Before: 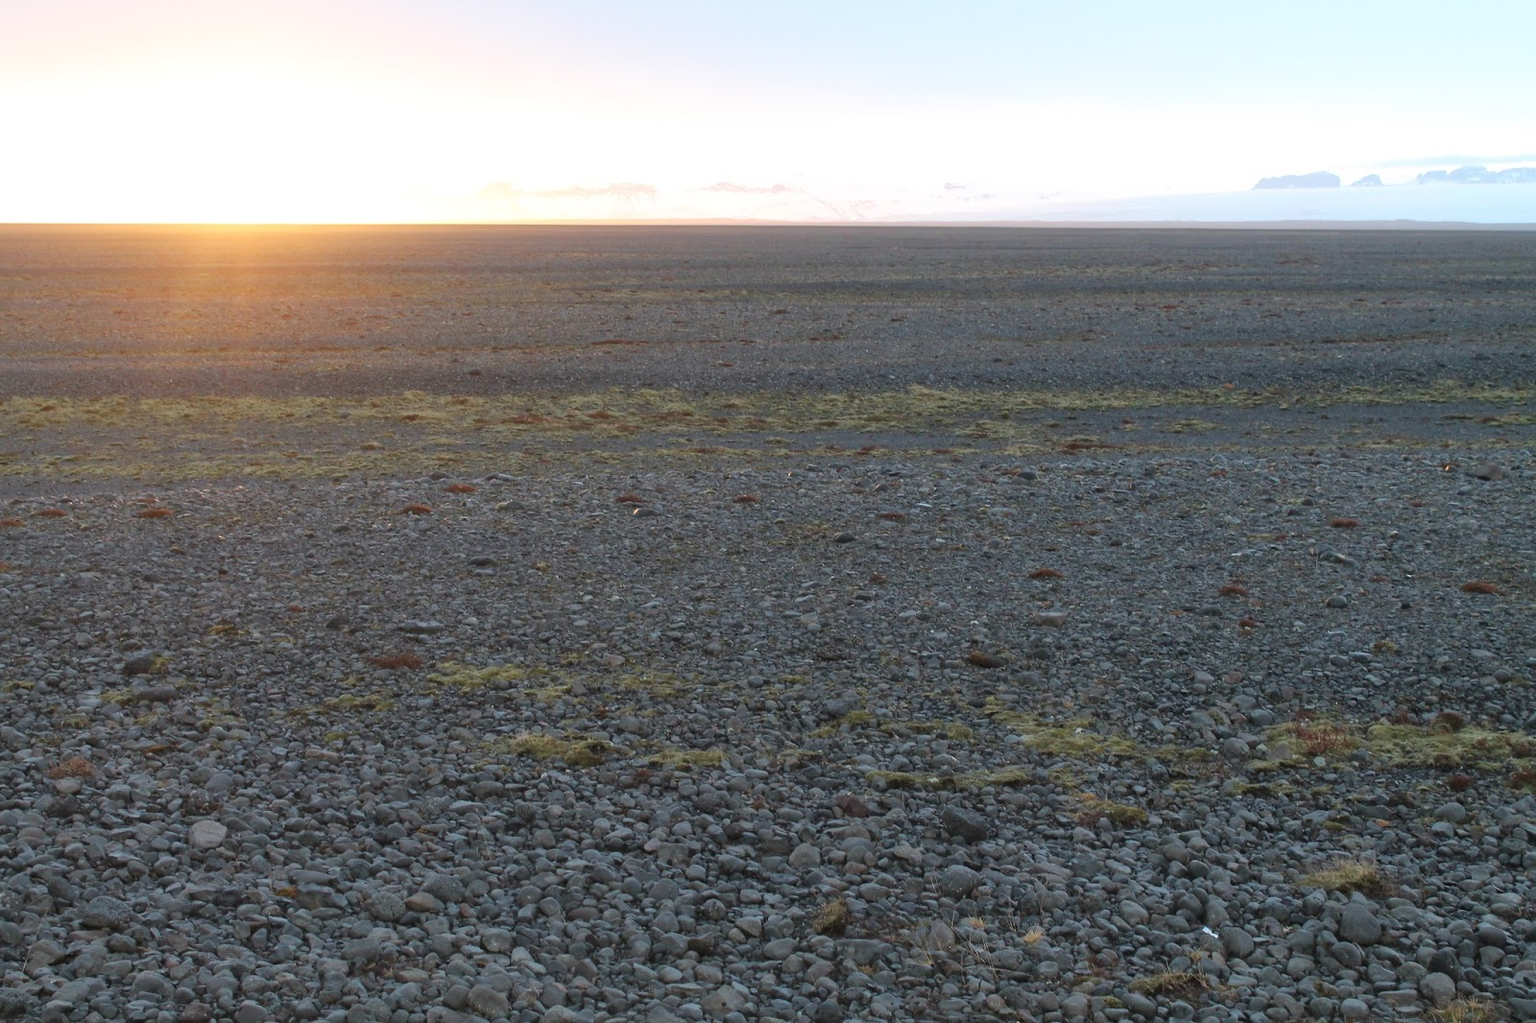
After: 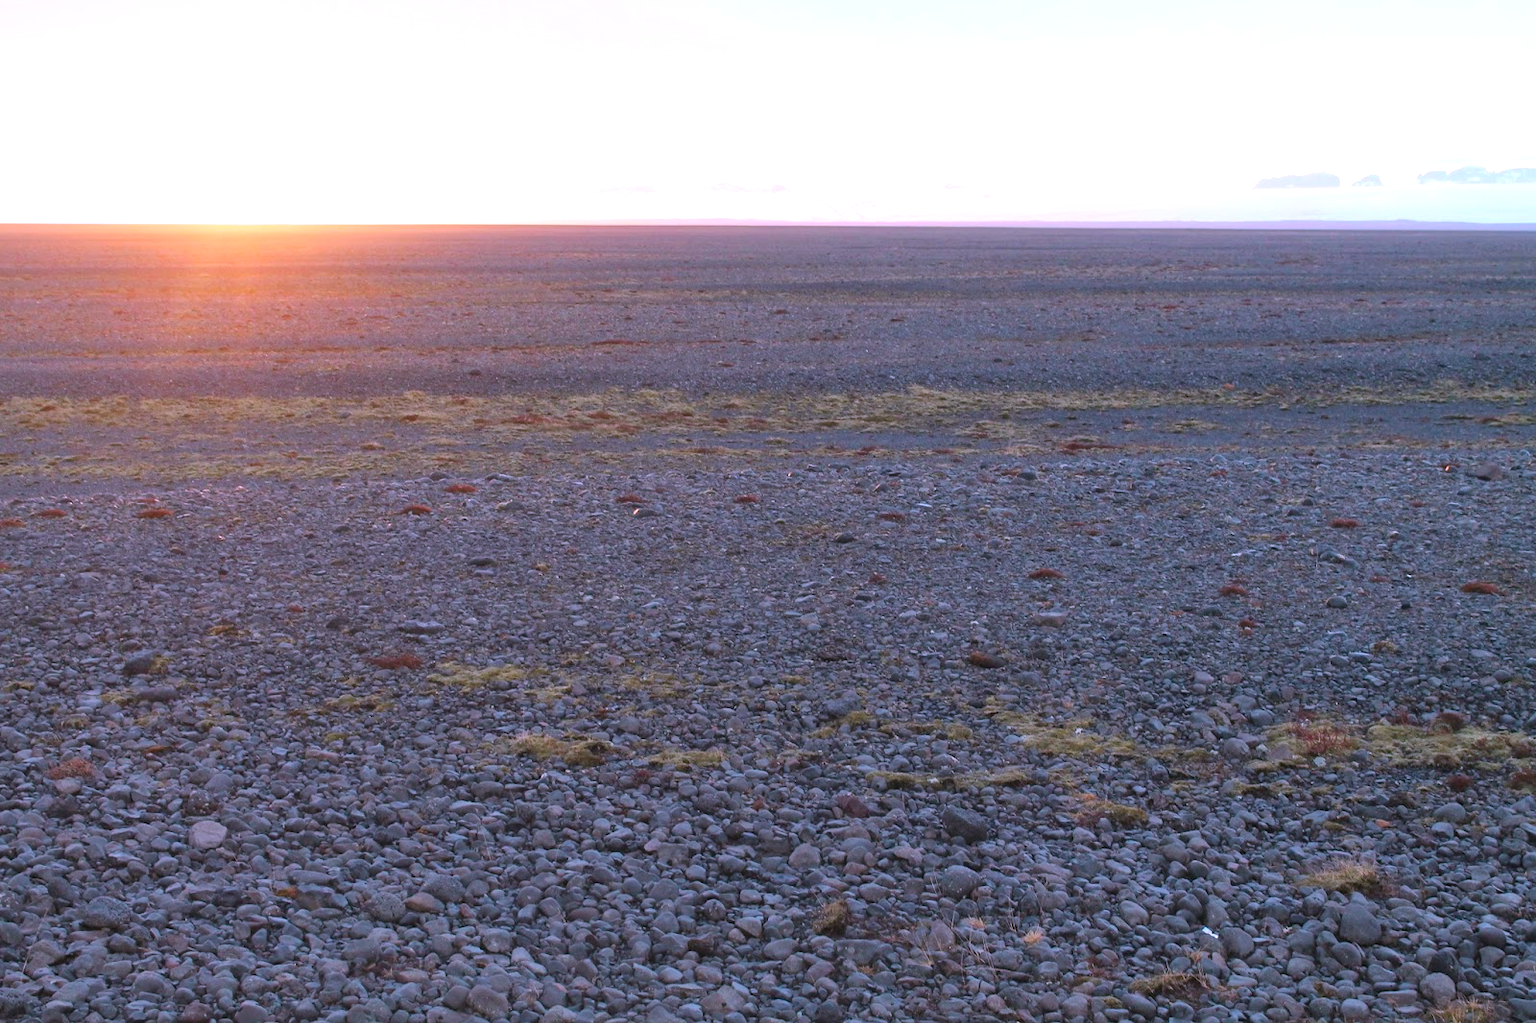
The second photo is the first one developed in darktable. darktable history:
color correction: highlights a* 15.03, highlights b* -25.07
exposure: exposure 0.3 EV, compensate highlight preservation false
color balance rgb: perceptual saturation grading › global saturation 20%, global vibrance 20%
